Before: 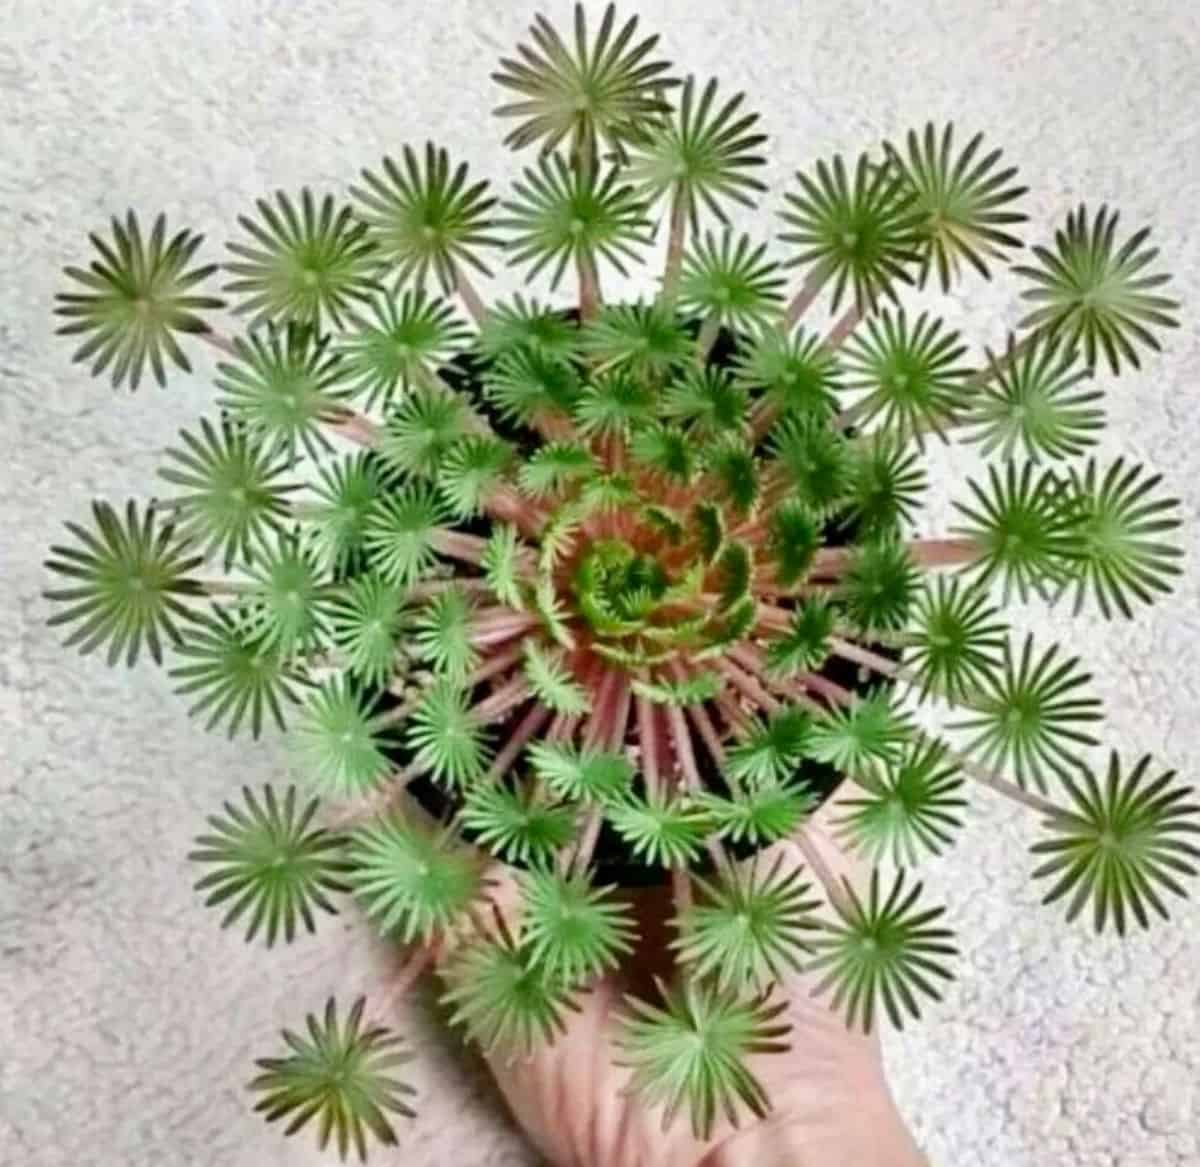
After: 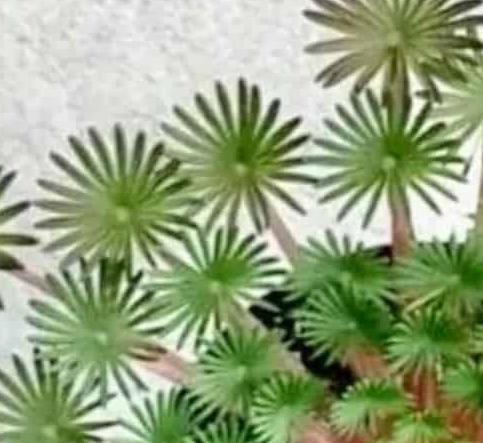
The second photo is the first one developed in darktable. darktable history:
crop: left 15.721%, top 5.441%, right 43.969%, bottom 56.589%
